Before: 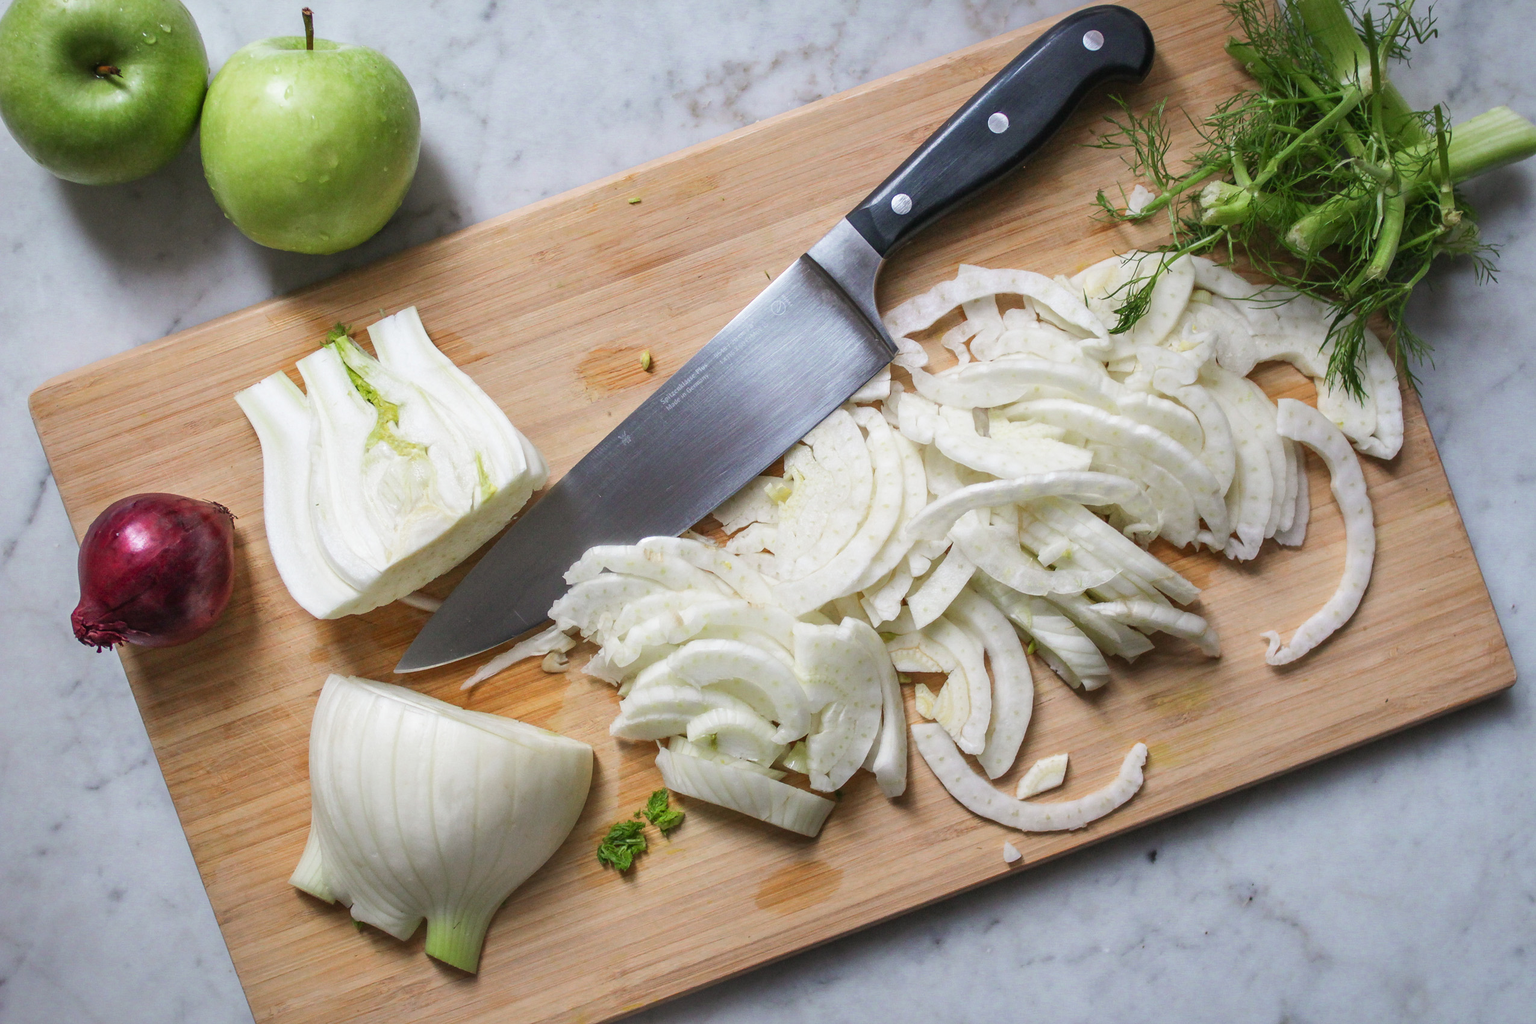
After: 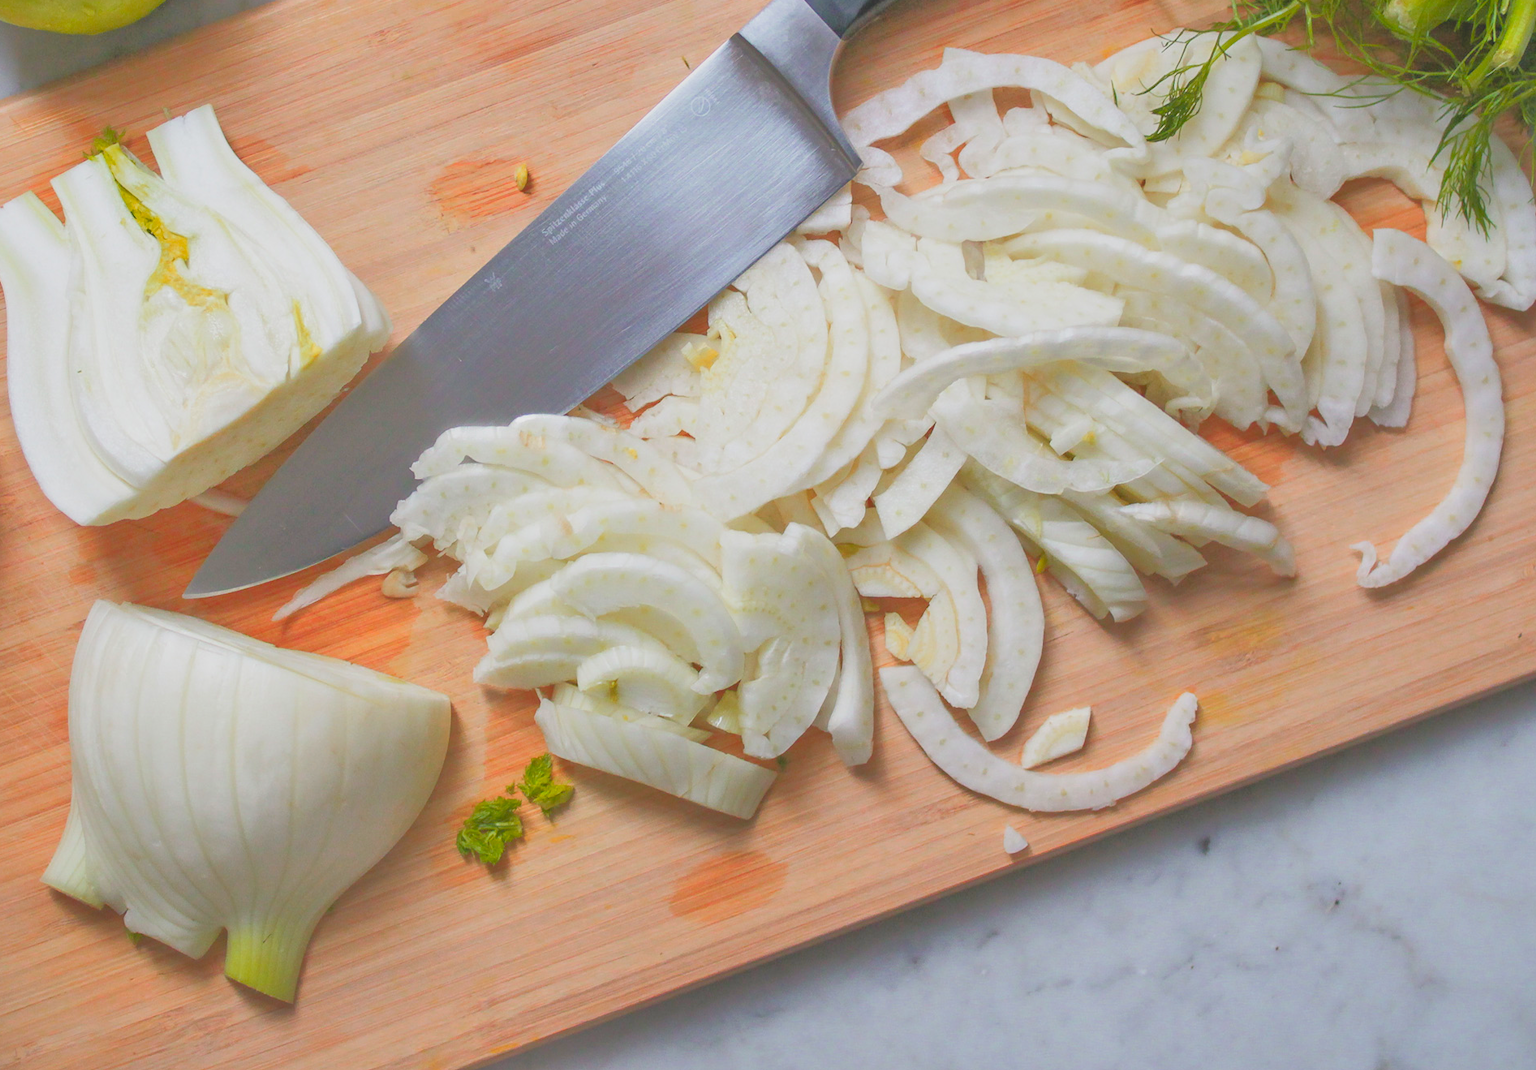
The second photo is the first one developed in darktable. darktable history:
crop: left 16.857%, top 22.411%, right 8.907%
tone equalizer: -7 EV 0.148 EV, -6 EV 0.625 EV, -5 EV 1.15 EV, -4 EV 1.33 EV, -3 EV 1.14 EV, -2 EV 0.6 EV, -1 EV 0.152 EV
local contrast: detail 69%
color zones: curves: ch1 [(0.24, 0.634) (0.75, 0.5)]; ch2 [(0.253, 0.437) (0.745, 0.491)]
